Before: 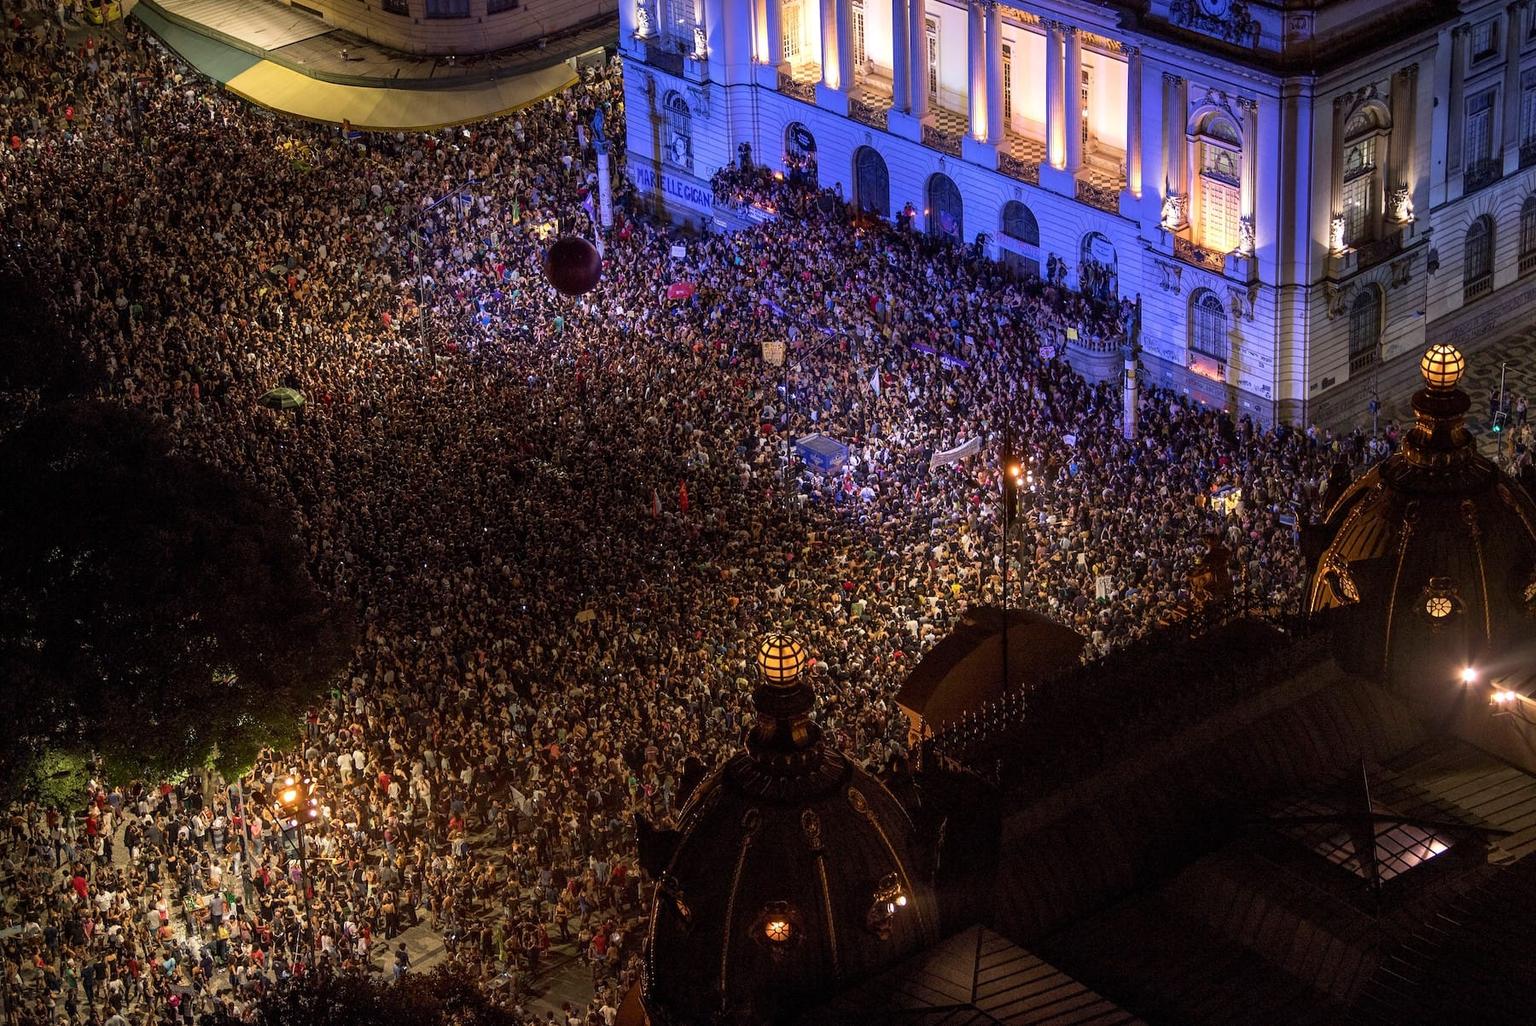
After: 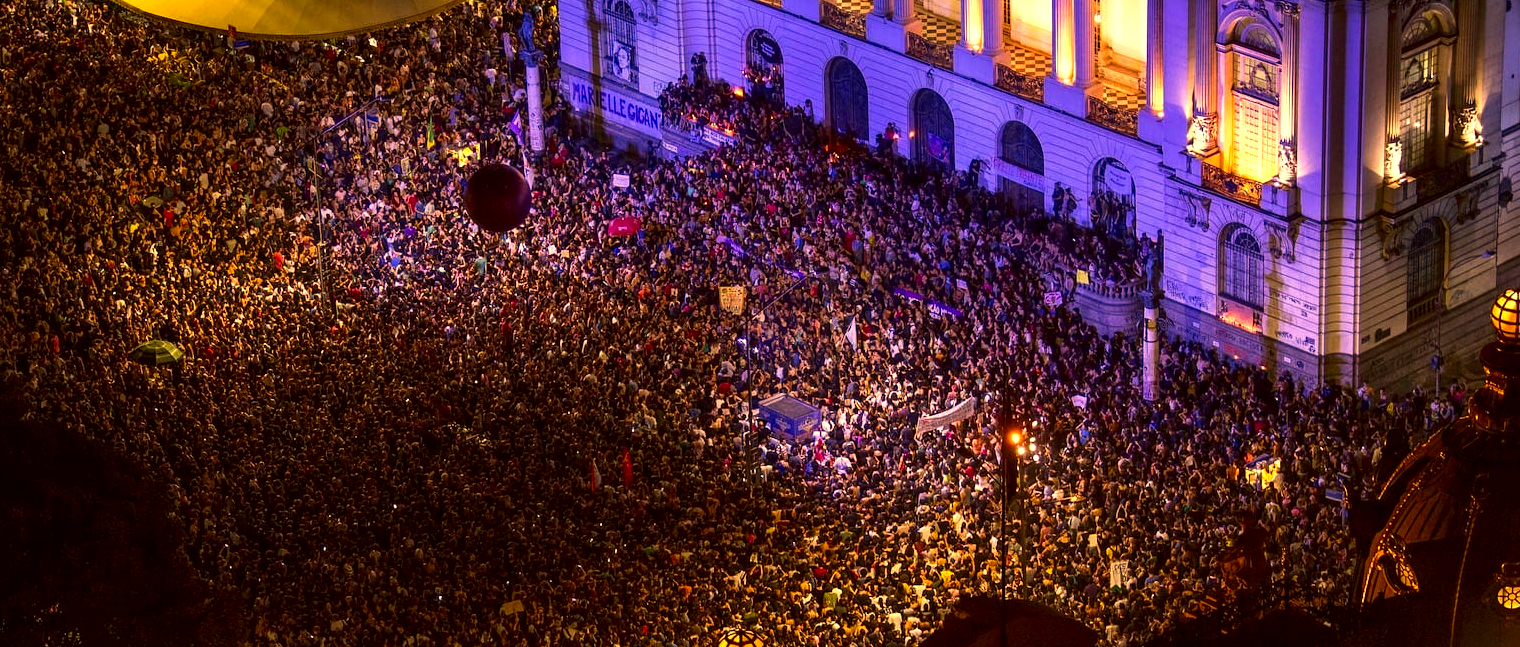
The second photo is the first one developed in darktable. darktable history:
crop and rotate: left 9.674%, top 9.518%, right 5.853%, bottom 36.646%
exposure: black level correction 0.001, exposure 0.5 EV, compensate highlight preservation false
contrast brightness saturation: contrast 0.07, brightness -0.15, saturation 0.116
color correction: highlights a* 18.01, highlights b* 35, shadows a* 1.12, shadows b* 5.99, saturation 1.05
